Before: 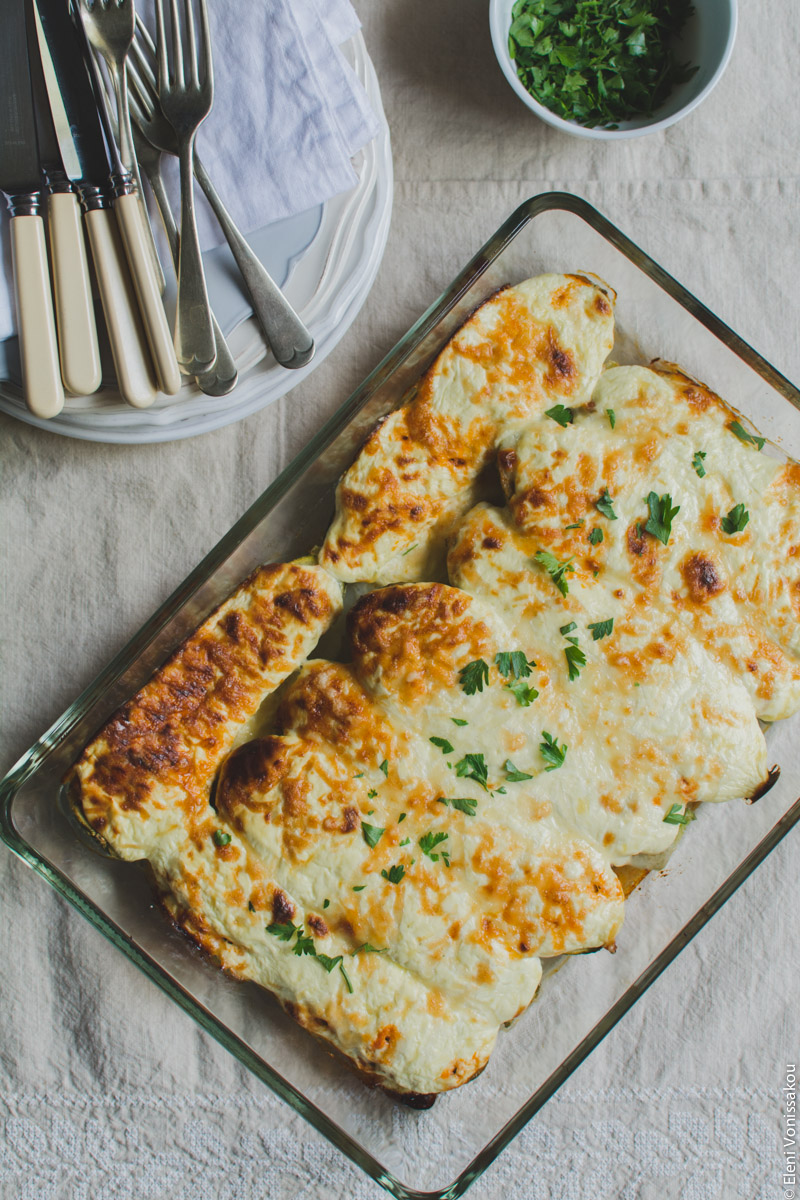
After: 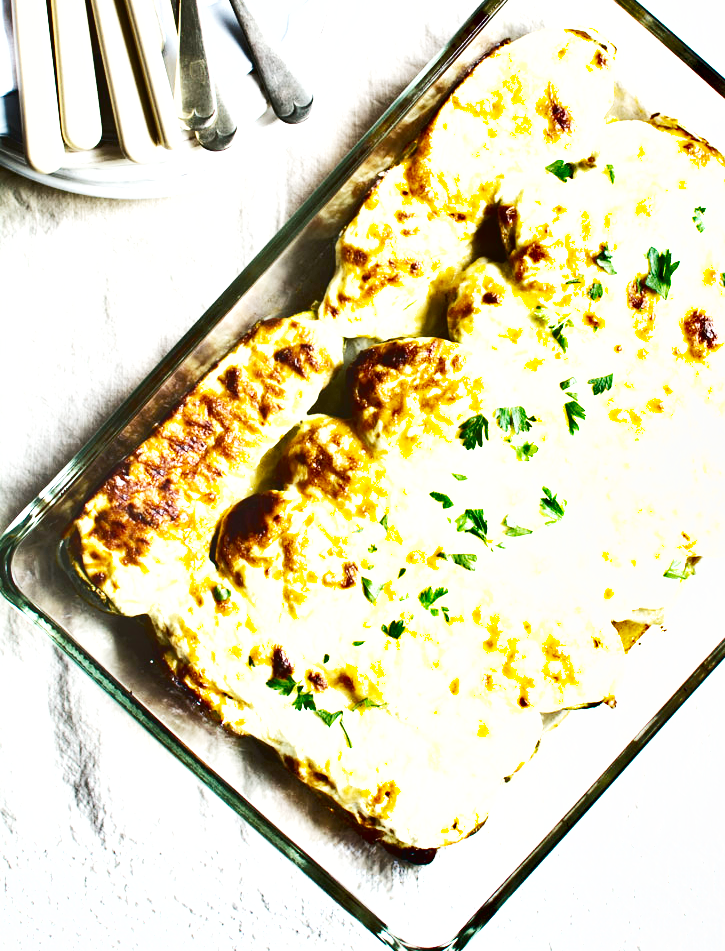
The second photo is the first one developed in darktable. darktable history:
shadows and highlights: shadows 73.79, highlights -60.99, soften with gaussian
base curve: curves: ch0 [(0, 0) (0.028, 0.03) (0.121, 0.232) (0.46, 0.748) (0.859, 0.968) (1, 1)], preserve colors none
crop: top 20.477%, right 9.338%, bottom 0.271%
exposure: black level correction 0, exposure 1.908 EV, compensate exposure bias true, compensate highlight preservation false
